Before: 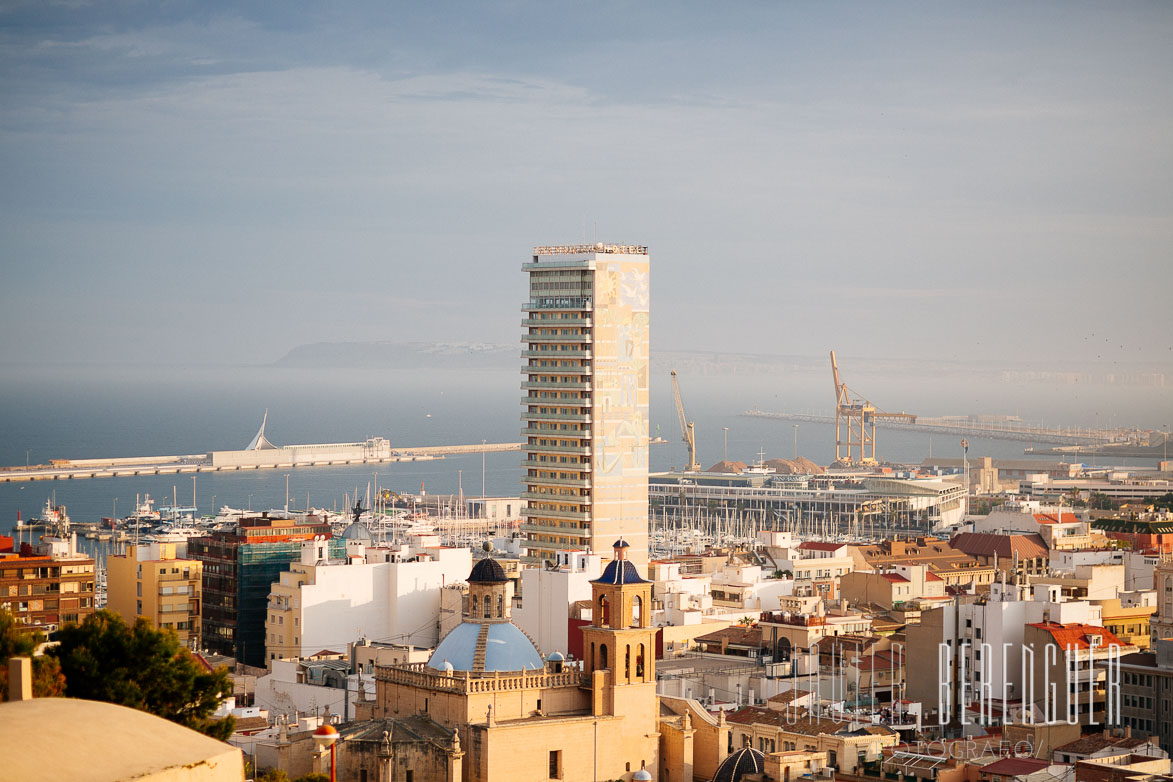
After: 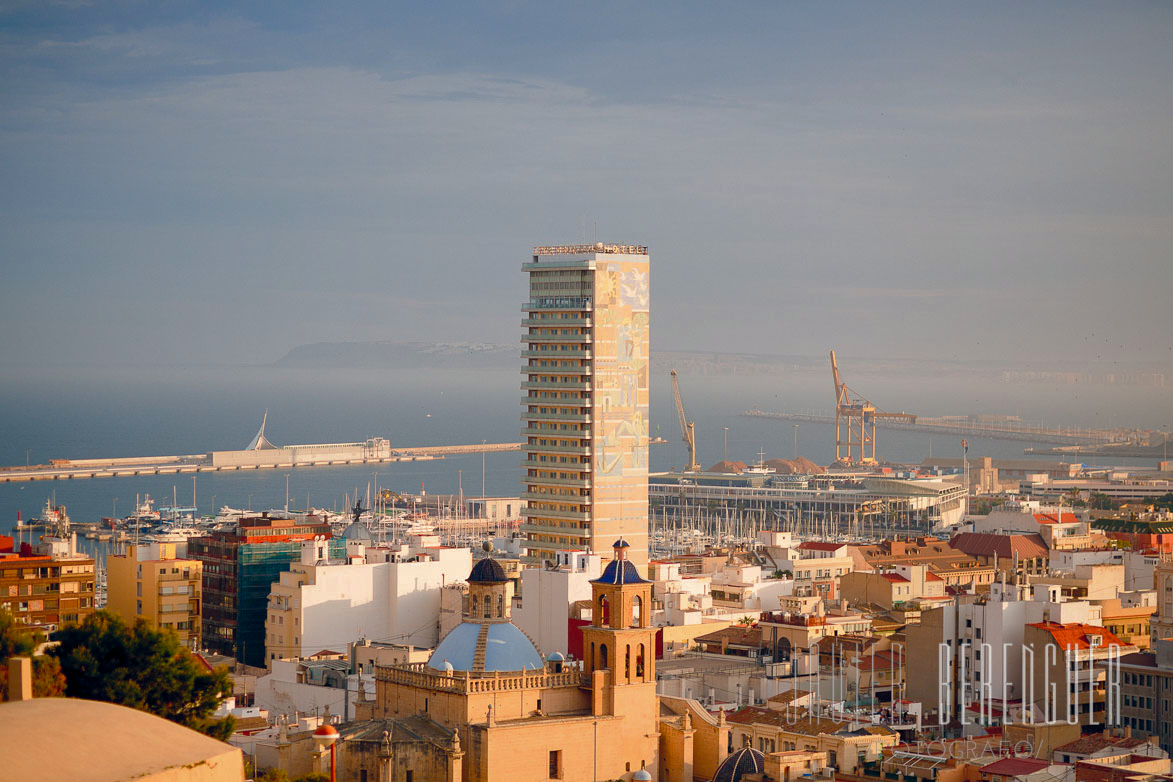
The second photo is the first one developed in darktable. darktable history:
base curve: curves: ch0 [(0, 0) (0.595, 0.418) (1, 1)], preserve colors none
shadows and highlights: on, module defaults
color balance rgb: global offset › chroma 0.053%, global offset › hue 253.44°, linear chroma grading › global chroma 18.585%, perceptual saturation grading › global saturation 0.752%, perceptual saturation grading › highlights -31.726%, perceptual saturation grading › mid-tones 5.216%, perceptual saturation grading › shadows 17.262%, perceptual brilliance grading › mid-tones 10.926%, perceptual brilliance grading › shadows 15.544%, global vibrance 20%
